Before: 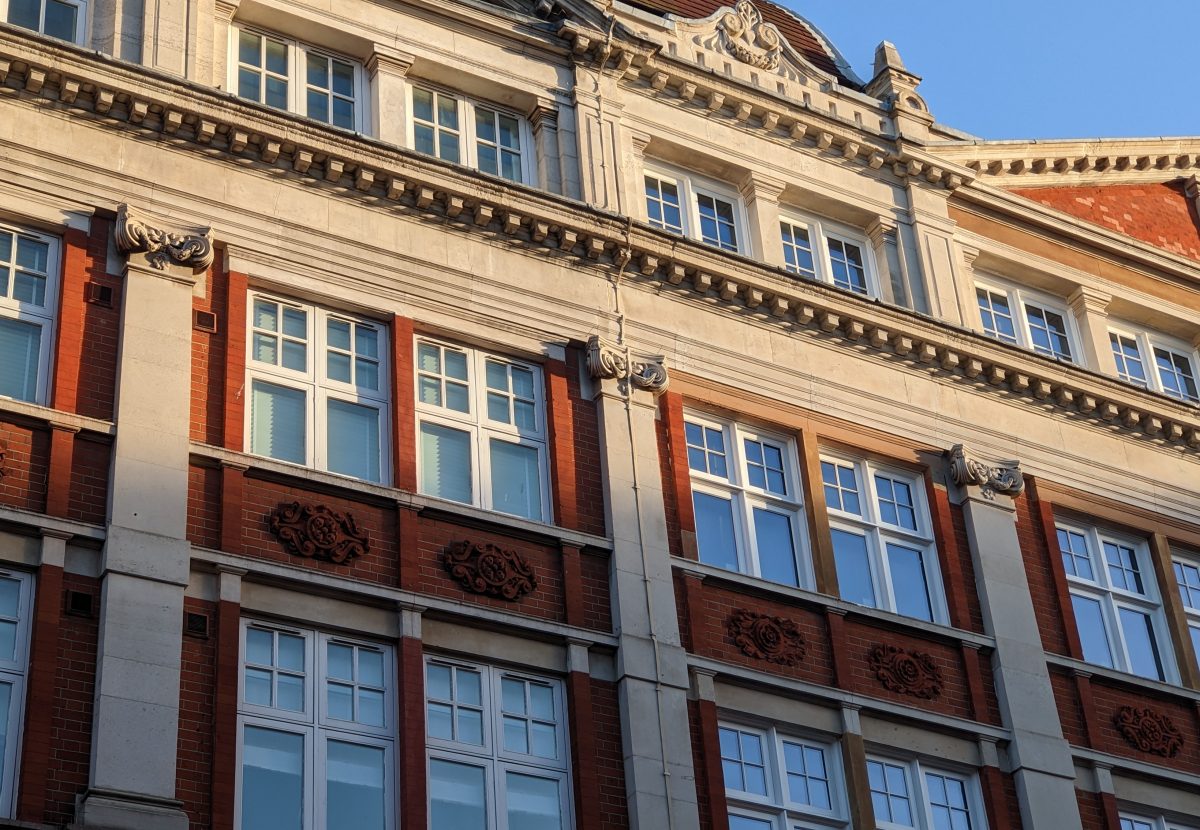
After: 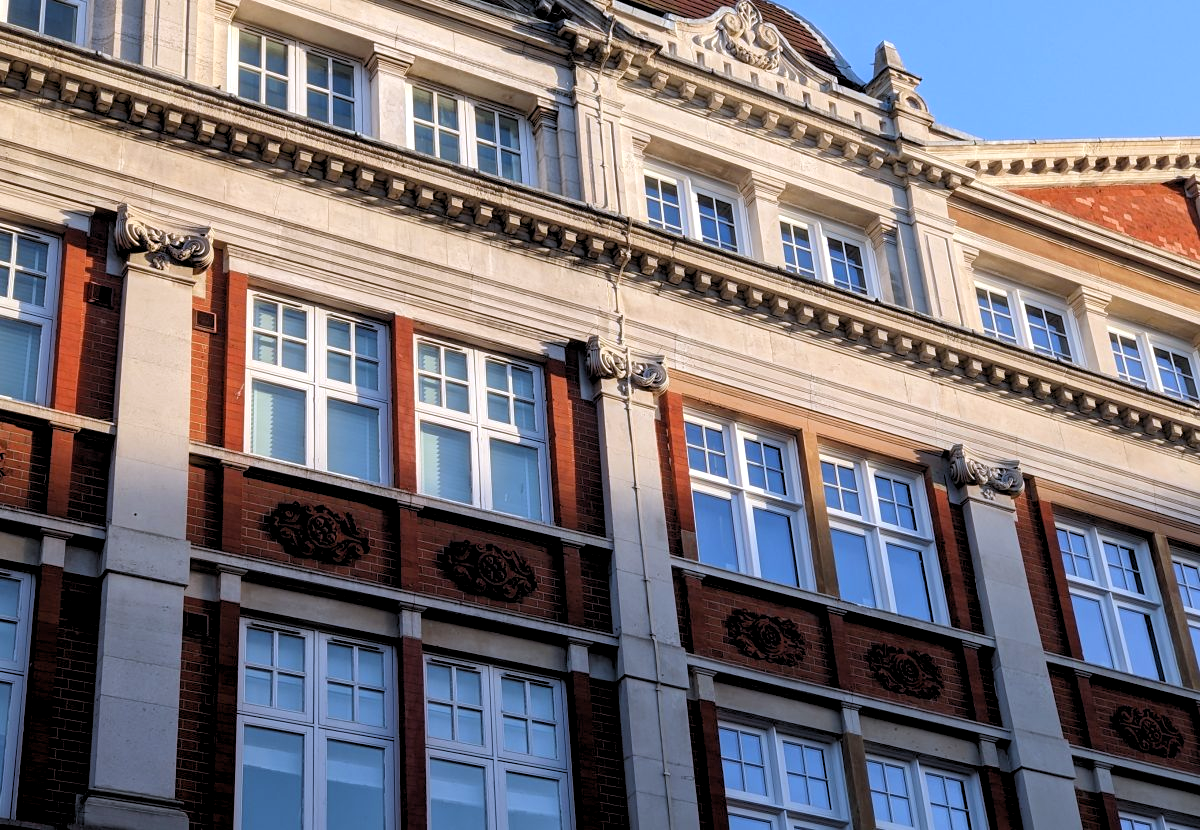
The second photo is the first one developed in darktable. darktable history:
rgb levels: levels [[0.01, 0.419, 0.839], [0, 0.5, 1], [0, 0.5, 1]]
white balance: red 0.967, blue 1.119, emerald 0.756
